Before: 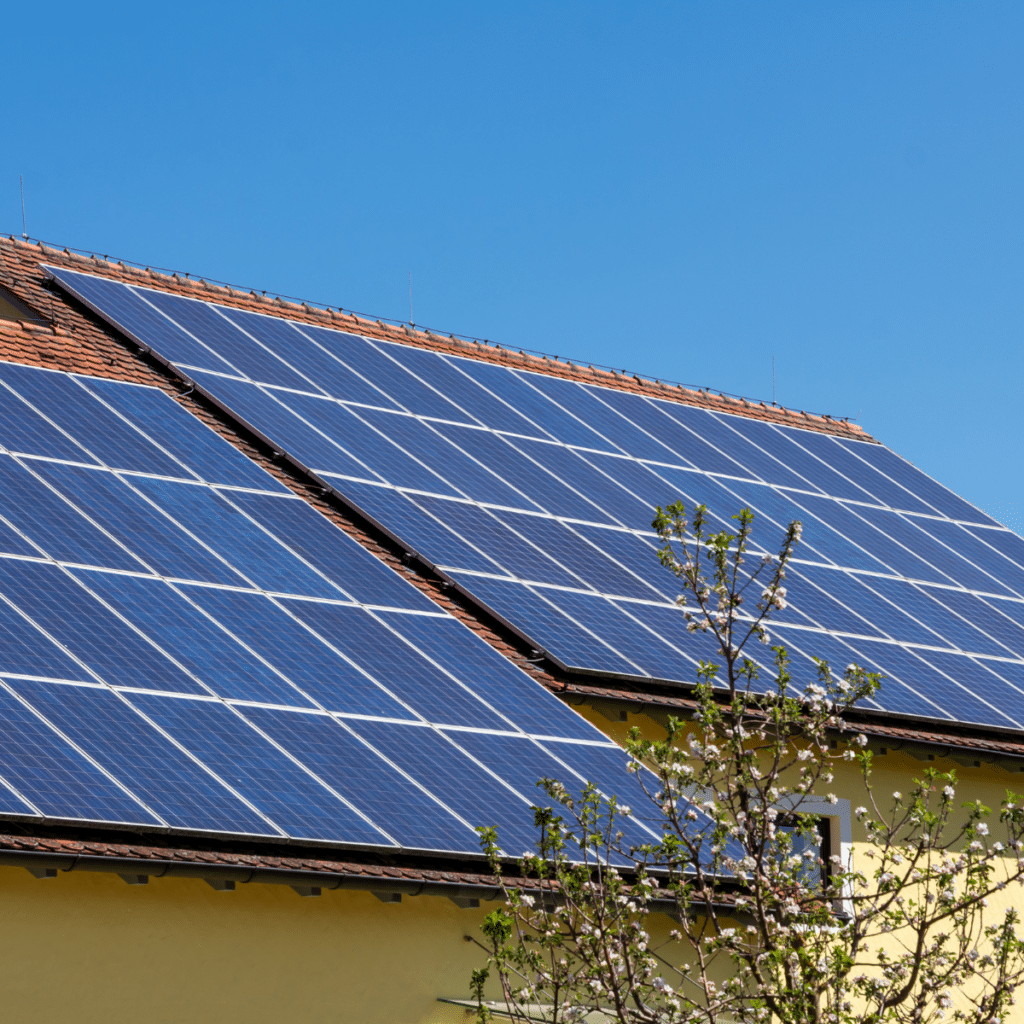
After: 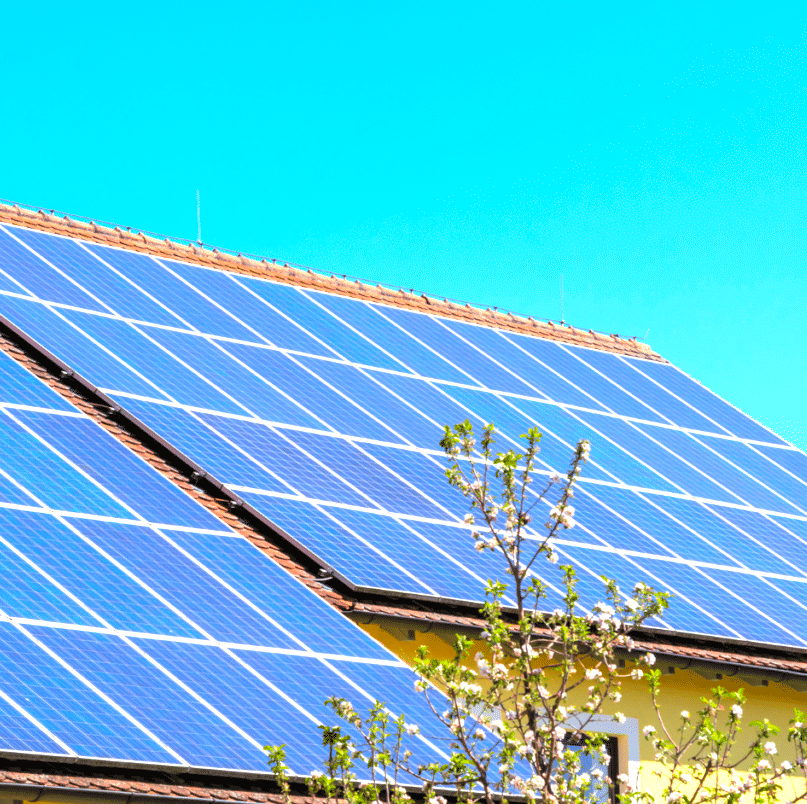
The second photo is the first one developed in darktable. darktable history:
crop and rotate: left 20.789%, top 7.928%, right 0.352%, bottom 13.526%
contrast brightness saturation: contrast 0.07, brightness 0.172, saturation 0.398
exposure: black level correction 0, exposure 1.2 EV, compensate highlight preservation false
